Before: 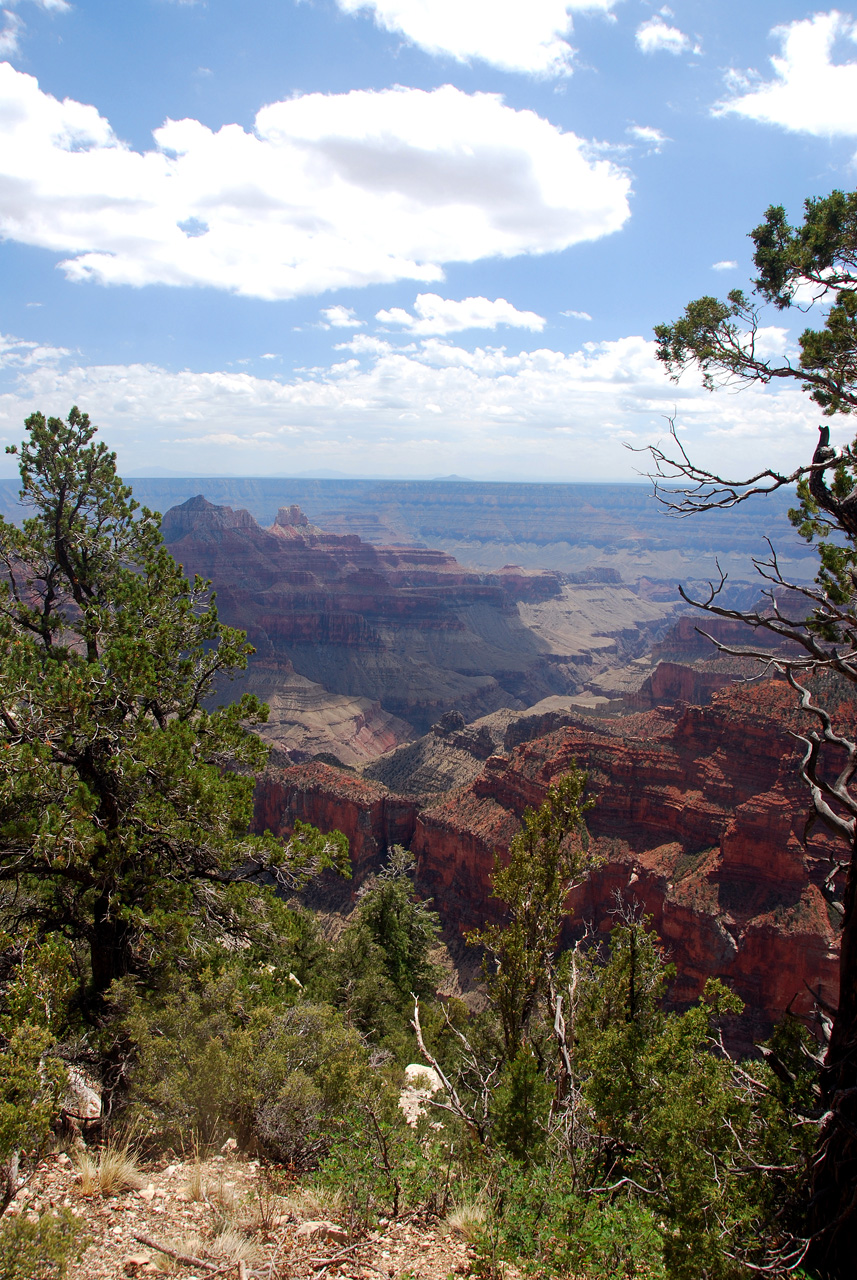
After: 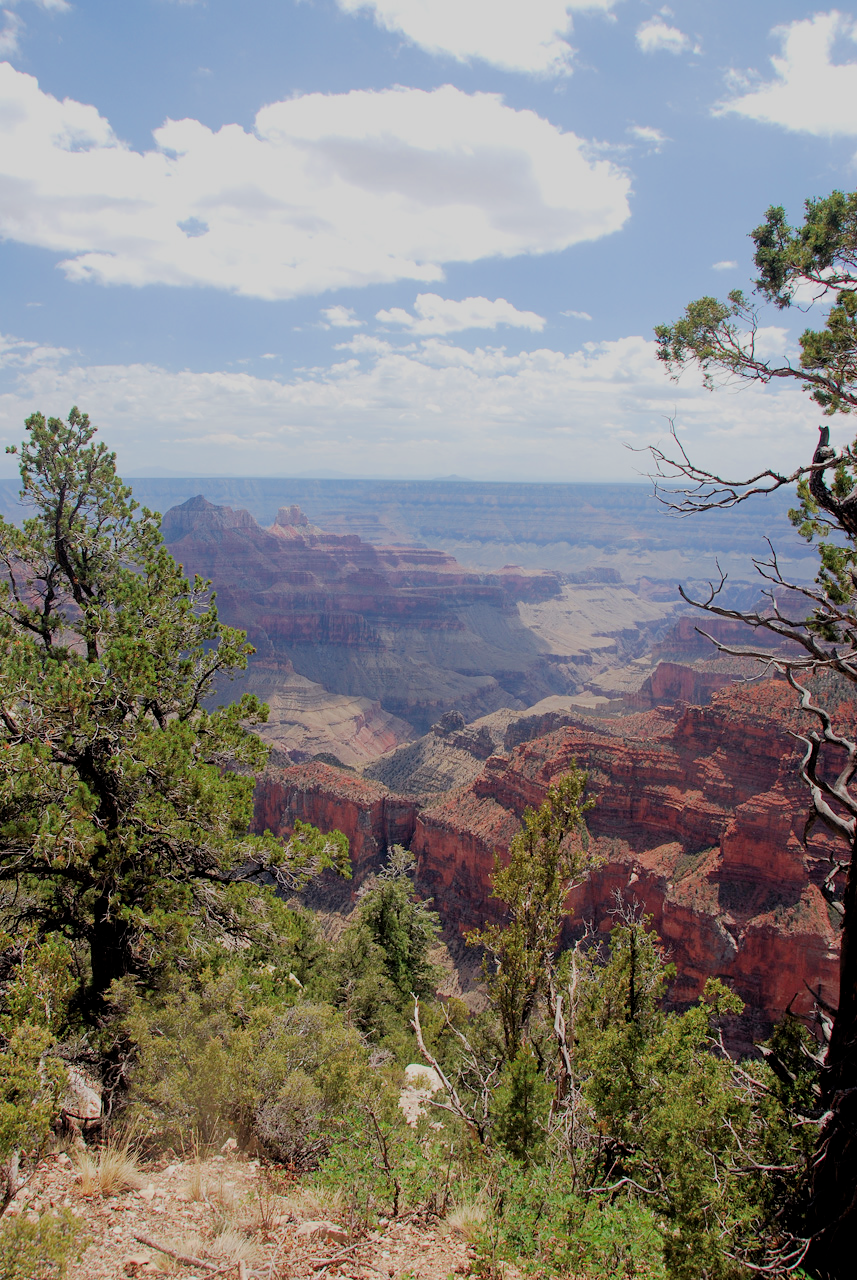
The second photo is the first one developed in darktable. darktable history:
exposure: exposure 0.204 EV, compensate exposure bias true, compensate highlight preservation false
filmic rgb: black relative exposure -7.01 EV, white relative exposure 6.02 EV, target black luminance 0%, hardness 2.73, latitude 61.1%, contrast 0.705, highlights saturation mix 11.17%, shadows ↔ highlights balance -0.04%
